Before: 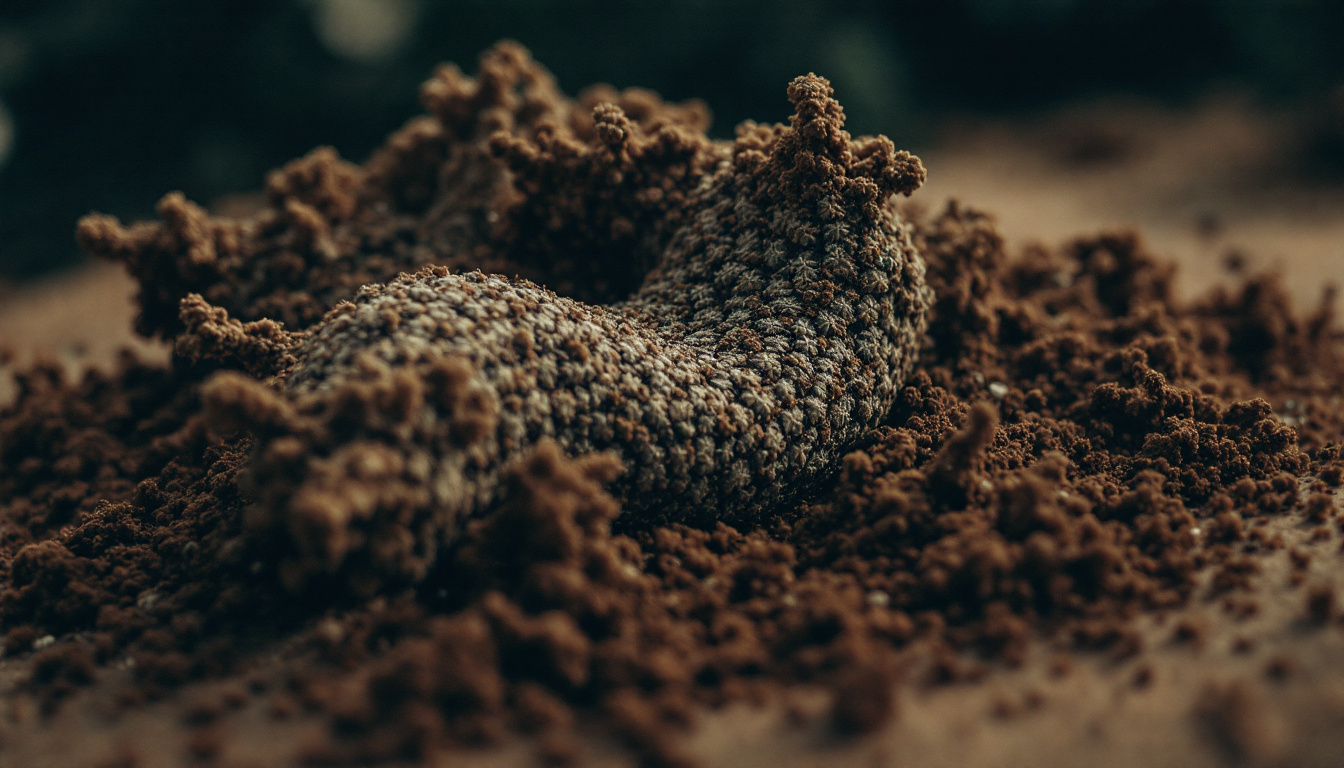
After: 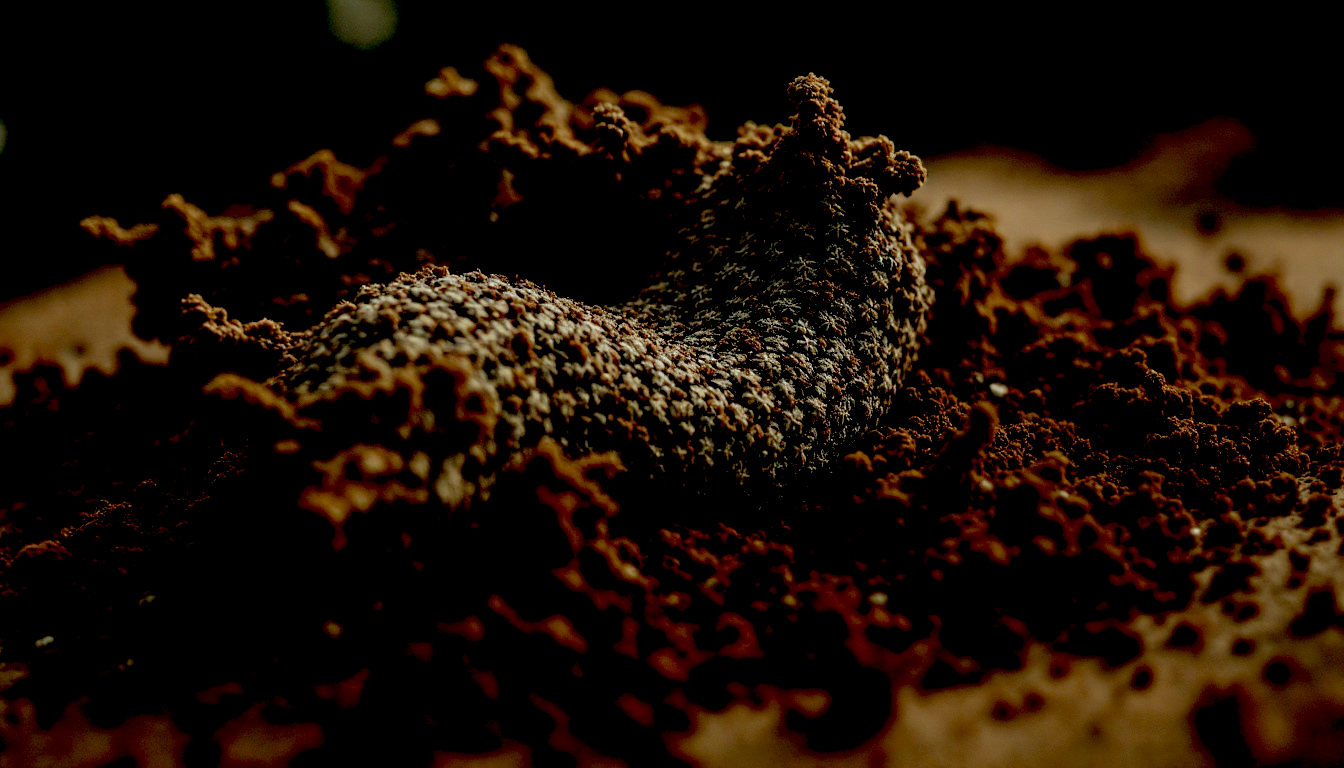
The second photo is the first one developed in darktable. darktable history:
exposure: black level correction 0.055, exposure -0.032 EV, compensate exposure bias true, compensate highlight preservation false
